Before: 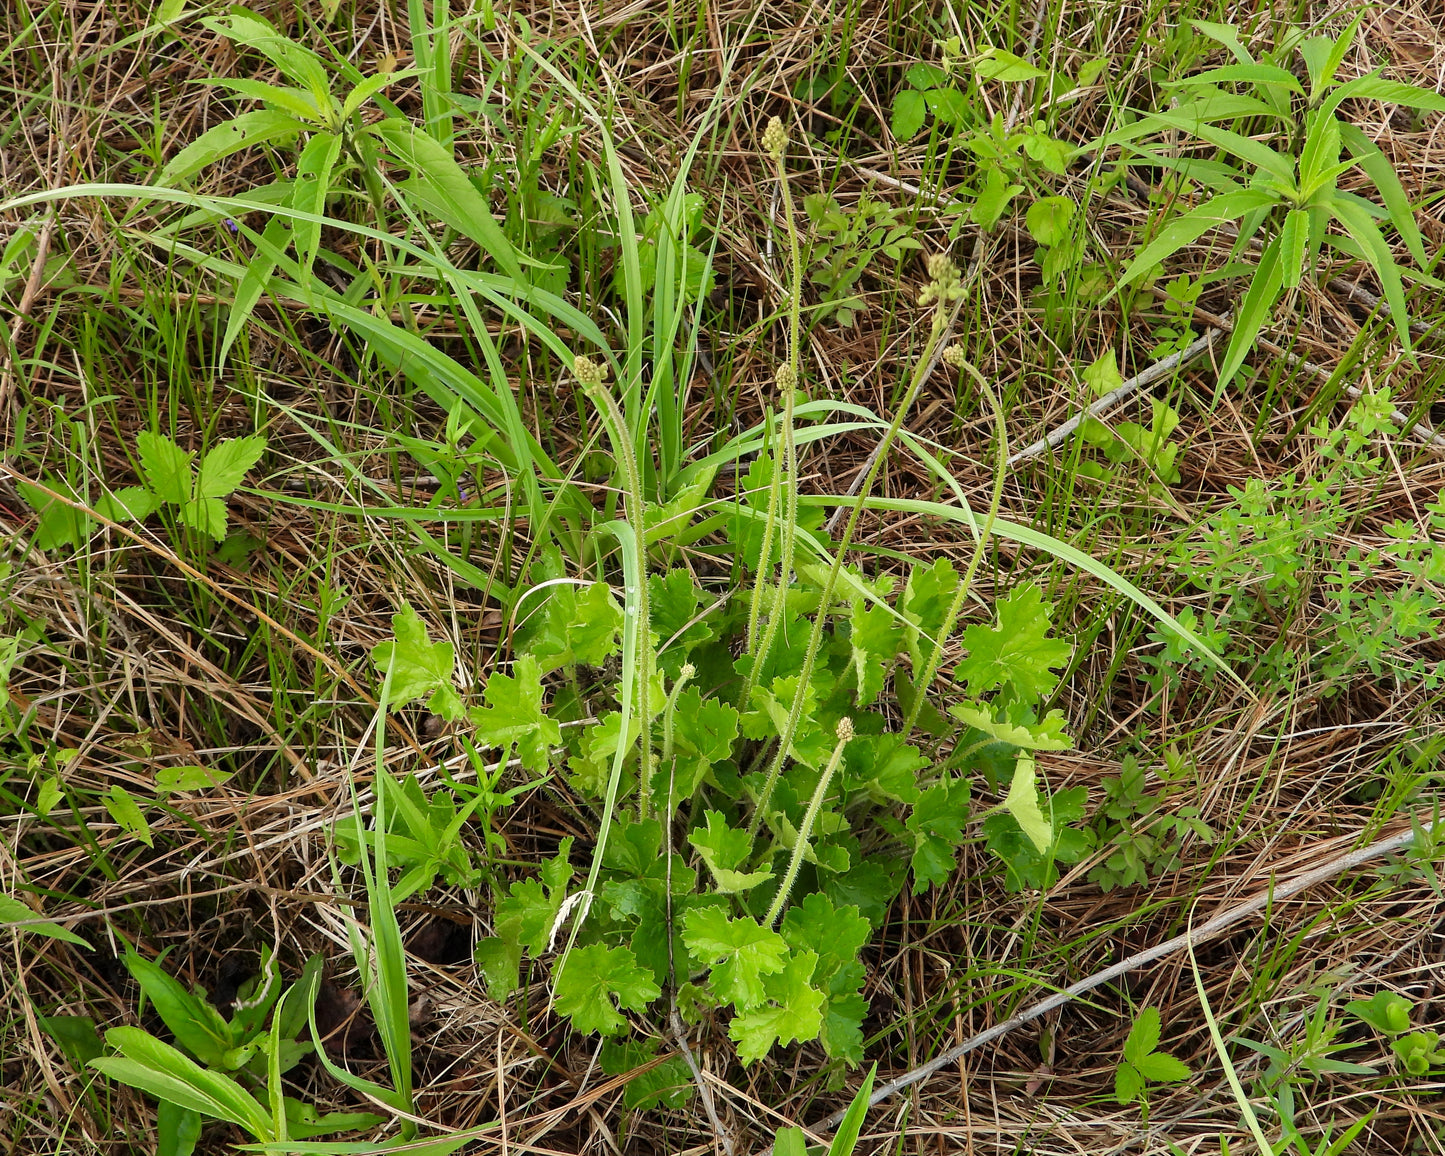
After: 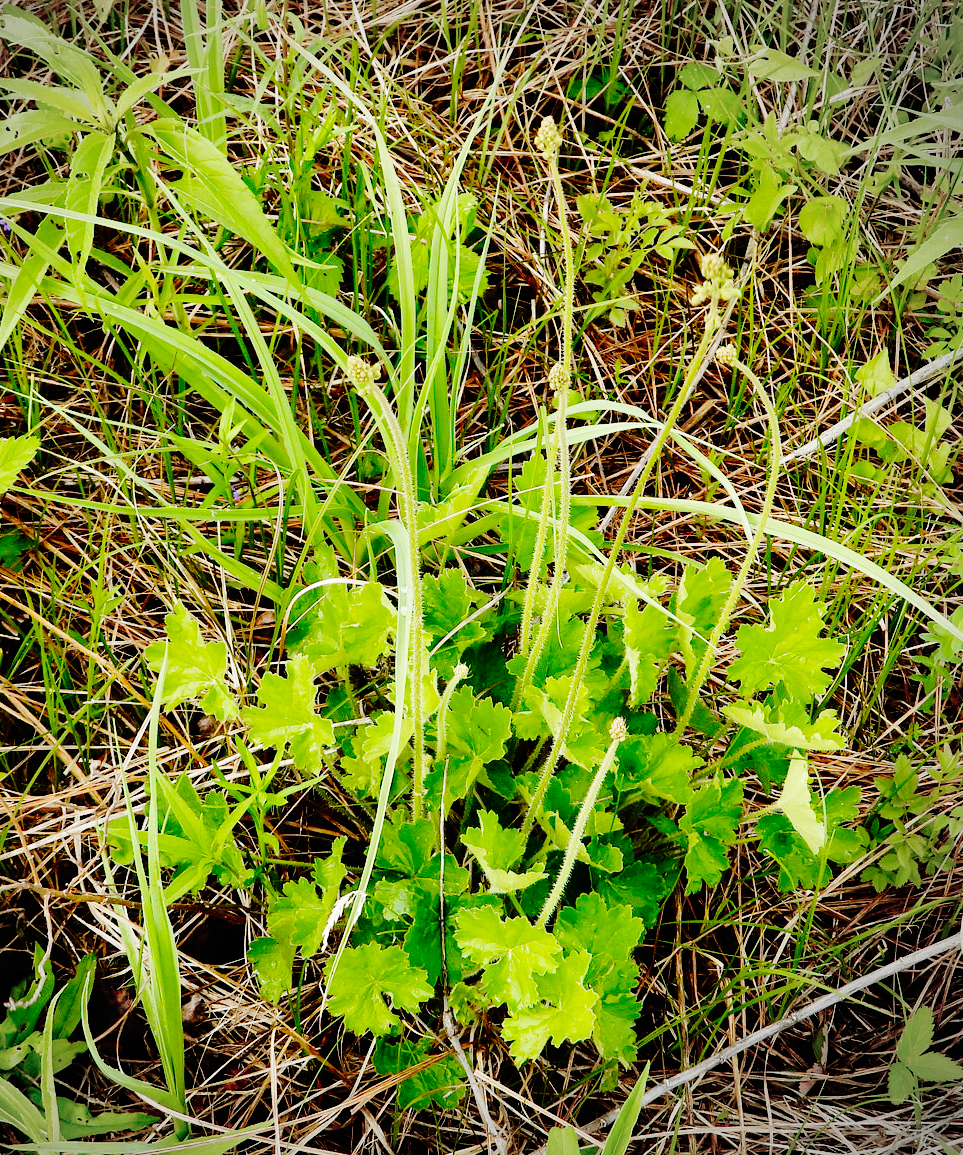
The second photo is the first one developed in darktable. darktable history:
base curve: curves: ch0 [(0, 0) (0.036, 0.01) (0.123, 0.254) (0.258, 0.504) (0.507, 0.748) (1, 1)], preserve colors none
vignetting: center (-0.15, 0.013)
crop and rotate: left 15.754%, right 17.579%
